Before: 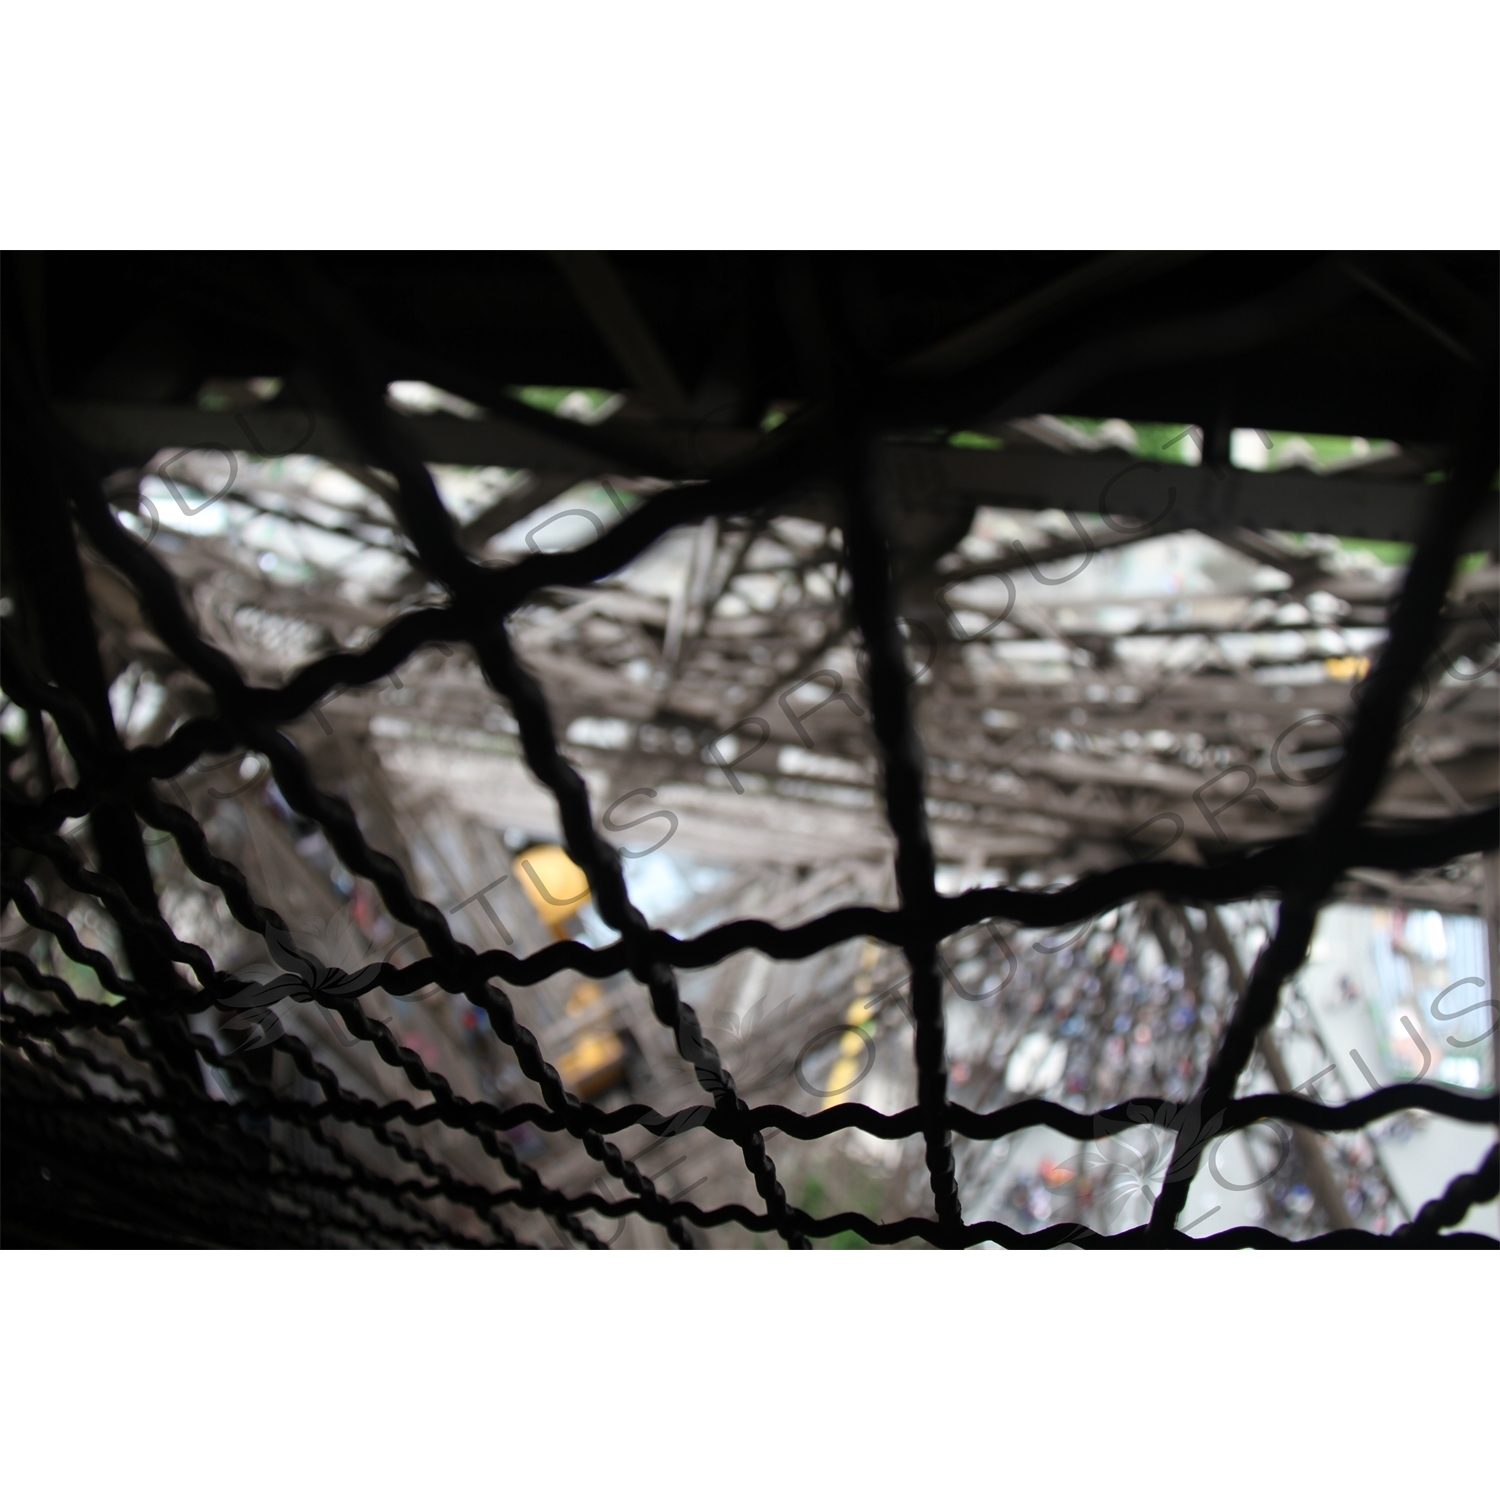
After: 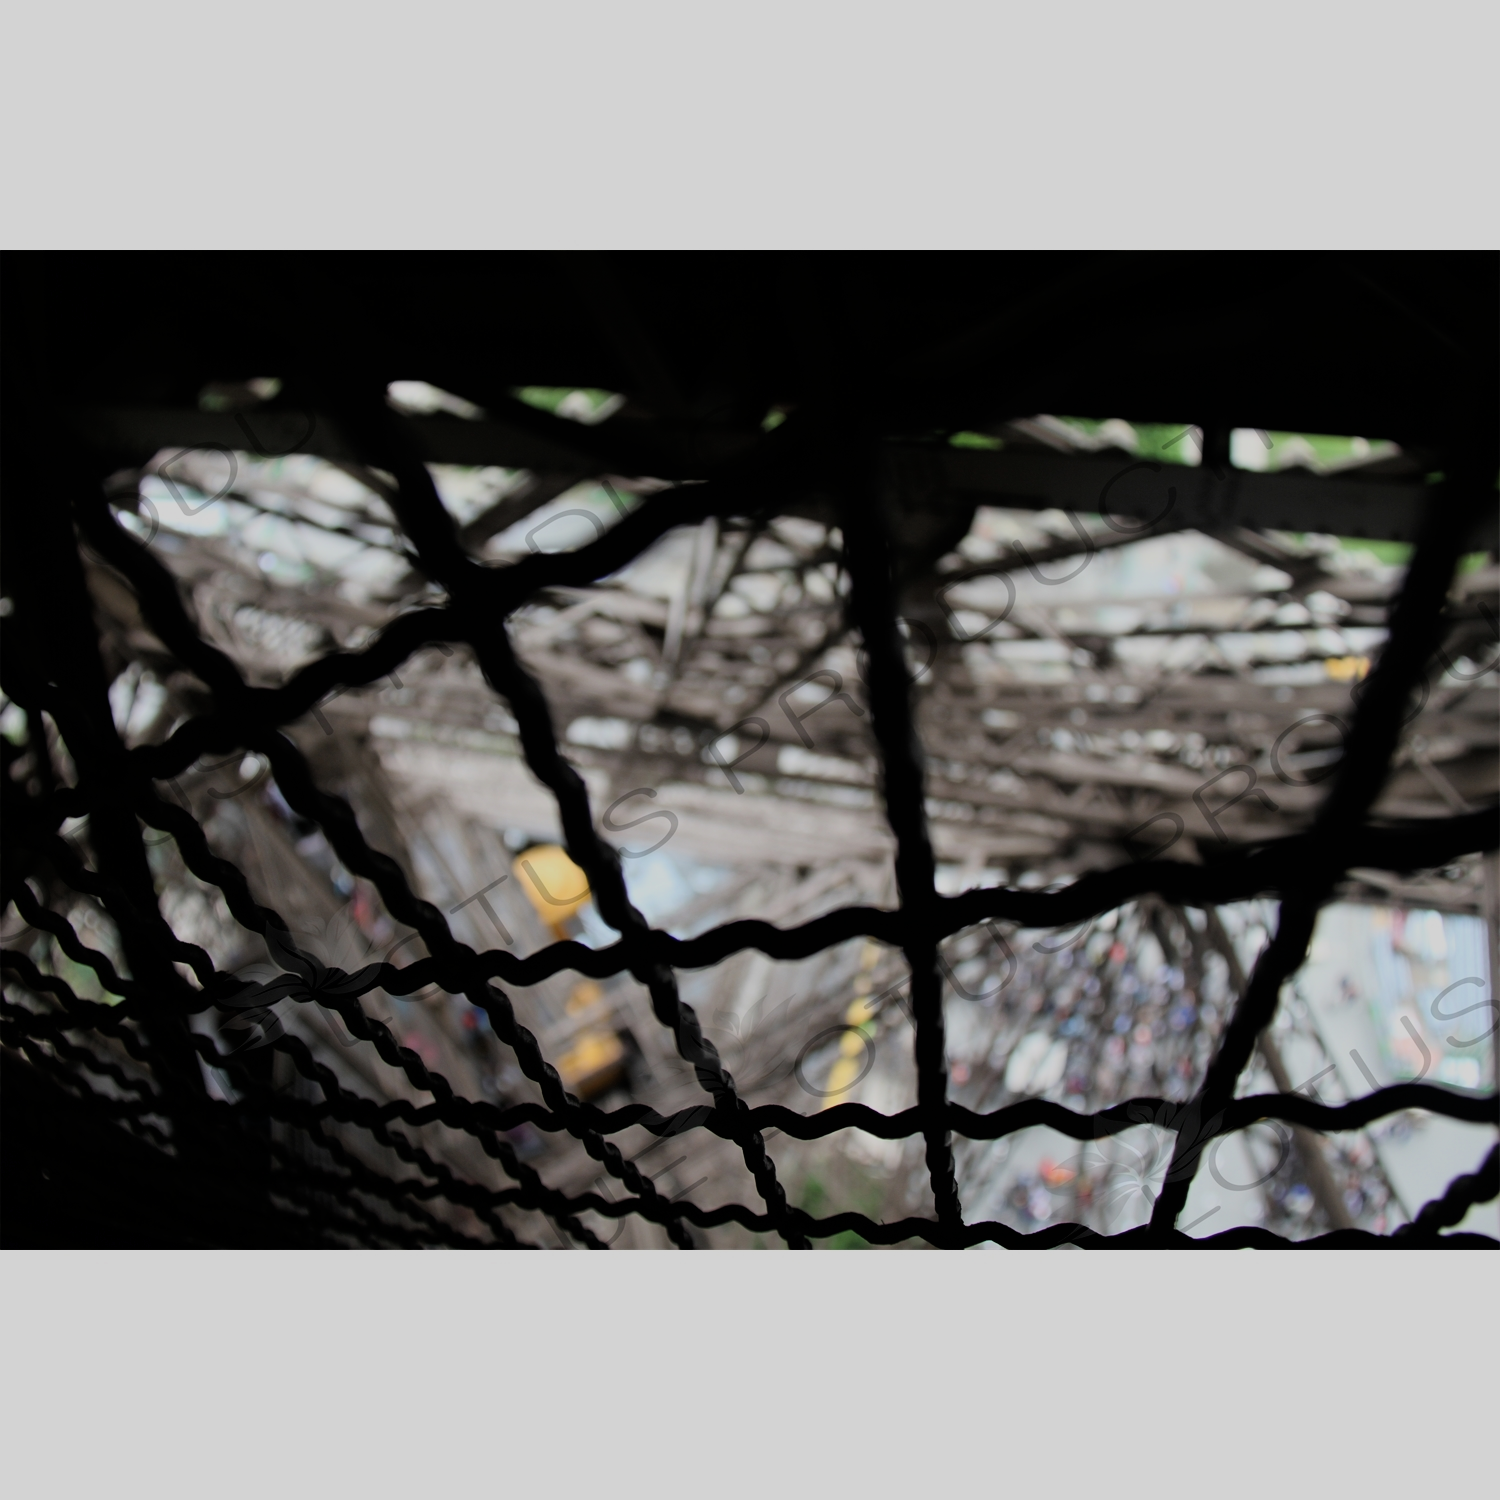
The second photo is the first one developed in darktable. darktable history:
filmic rgb: black relative exposure -7.65 EV, white relative exposure 4.56 EV, hardness 3.61, color science v6 (2022)
exposure: exposure -0.048 EV, compensate highlight preservation false
